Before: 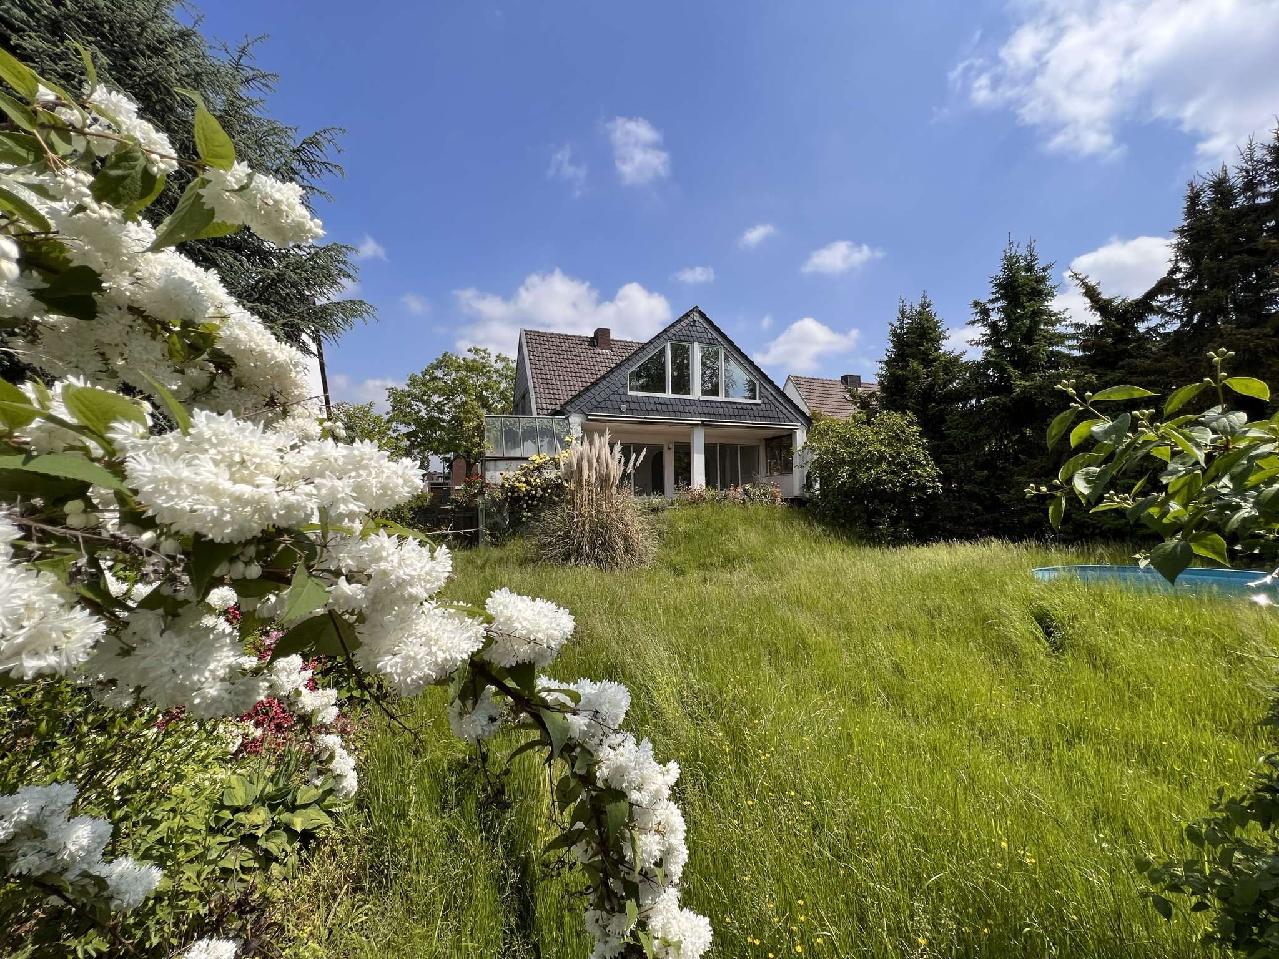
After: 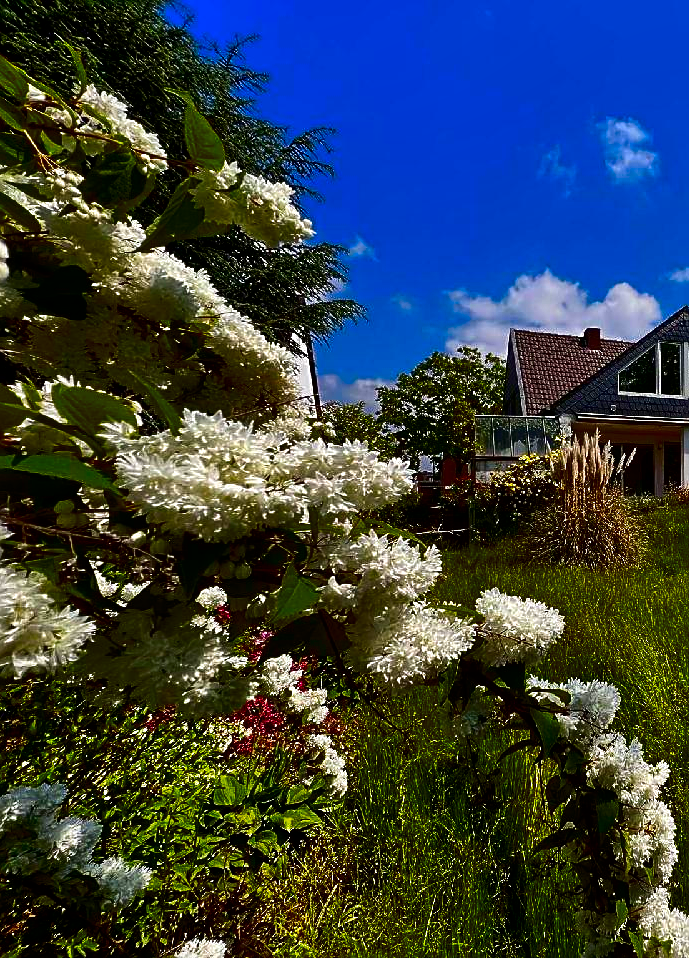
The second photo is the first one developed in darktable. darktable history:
sharpen: on, module defaults
contrast brightness saturation: brightness -0.99, saturation 0.984
crop: left 0.813%, right 45.304%, bottom 0.087%
shadows and highlights: low approximation 0.01, soften with gaussian
